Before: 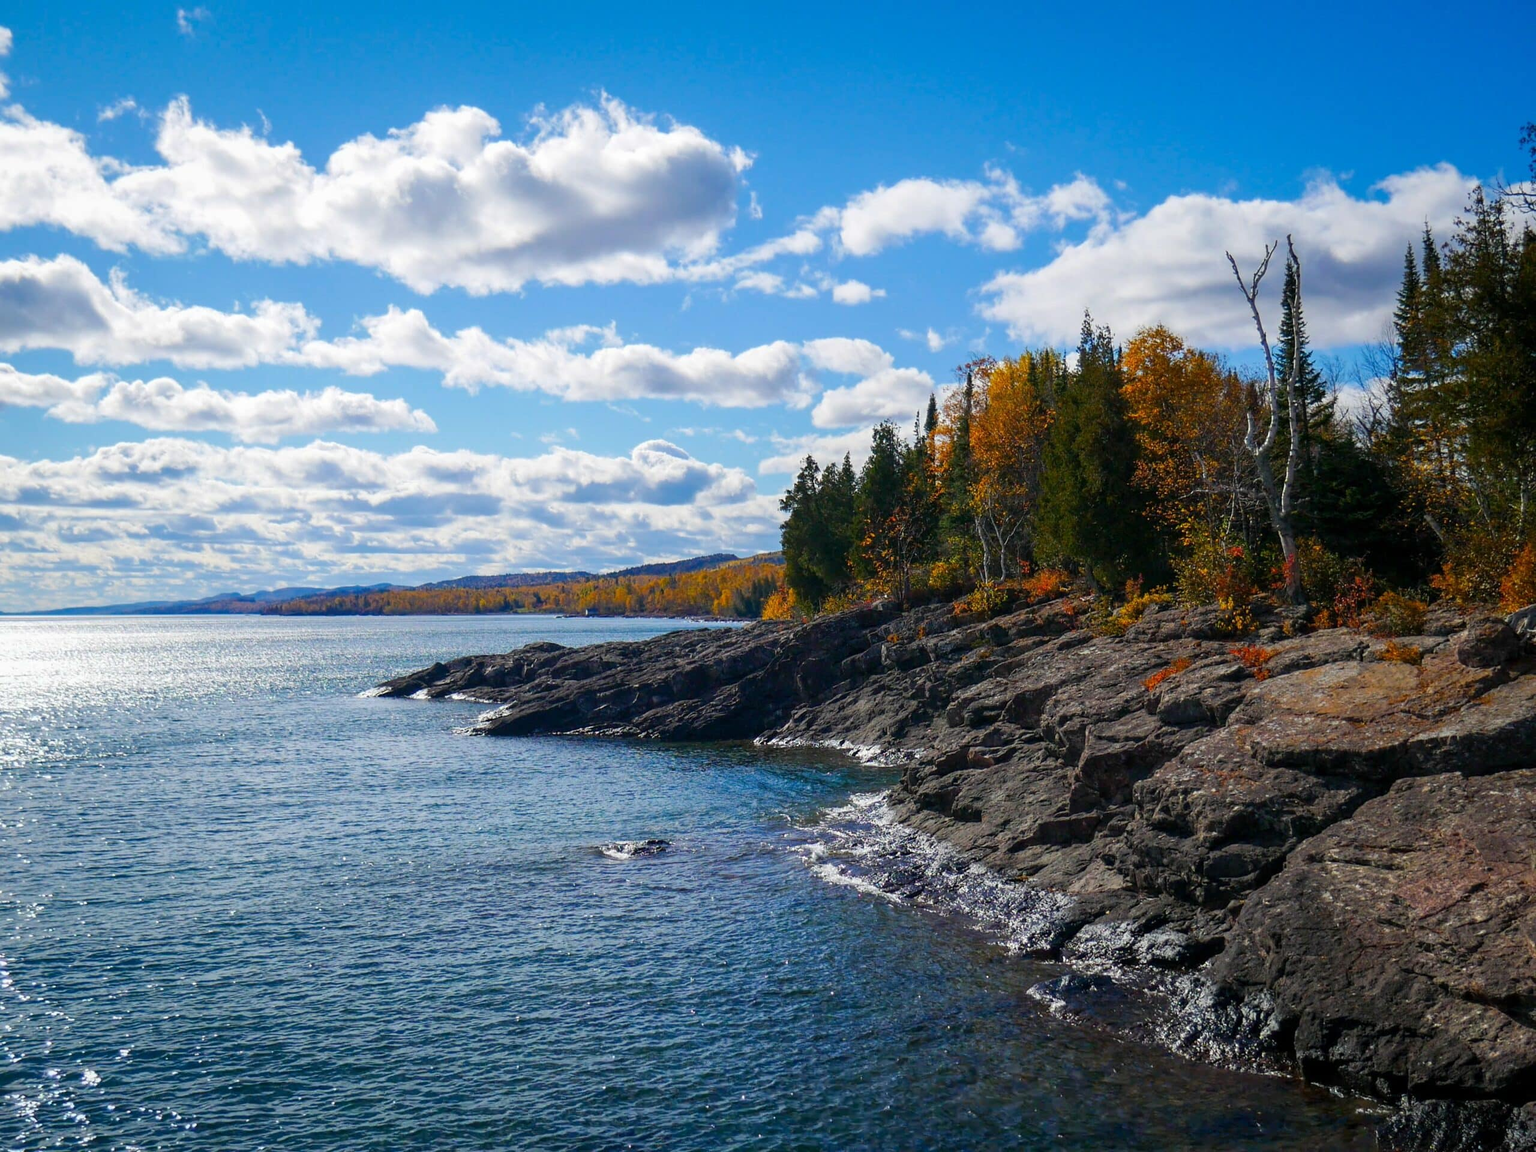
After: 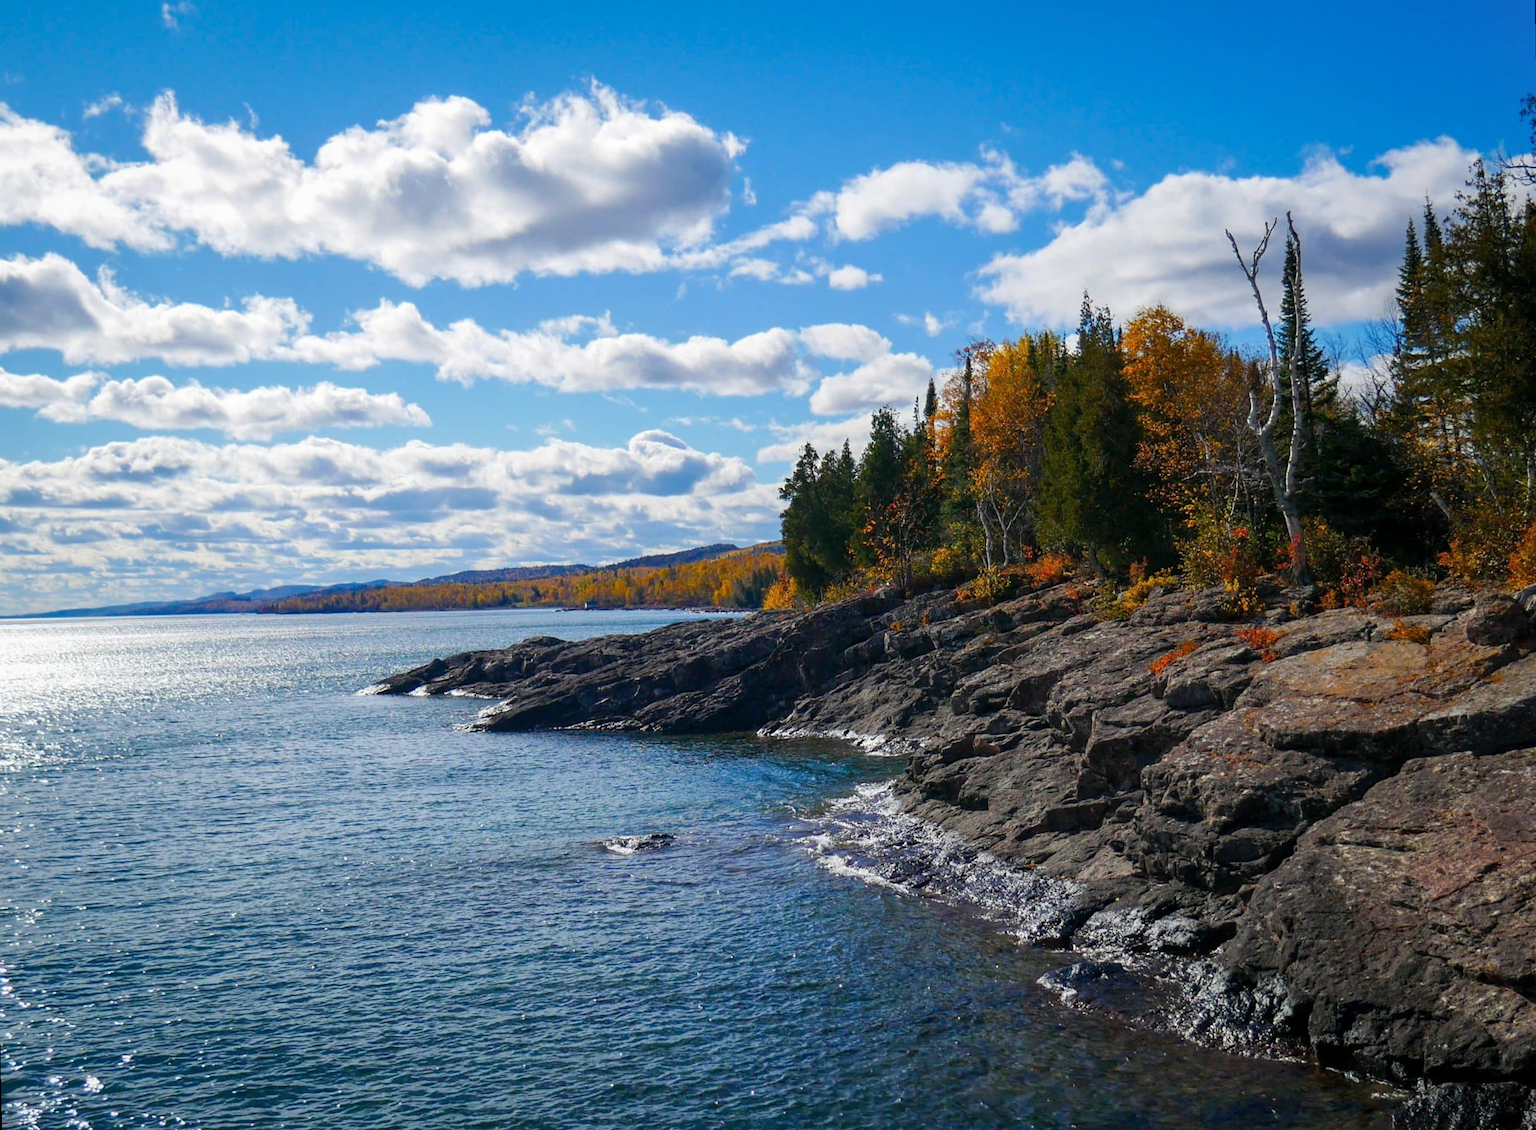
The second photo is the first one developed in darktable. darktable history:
rotate and perspective: rotation -1°, crop left 0.011, crop right 0.989, crop top 0.025, crop bottom 0.975
exposure: compensate highlight preservation false
shadows and highlights: shadows 20.55, highlights -20.99, soften with gaussian
